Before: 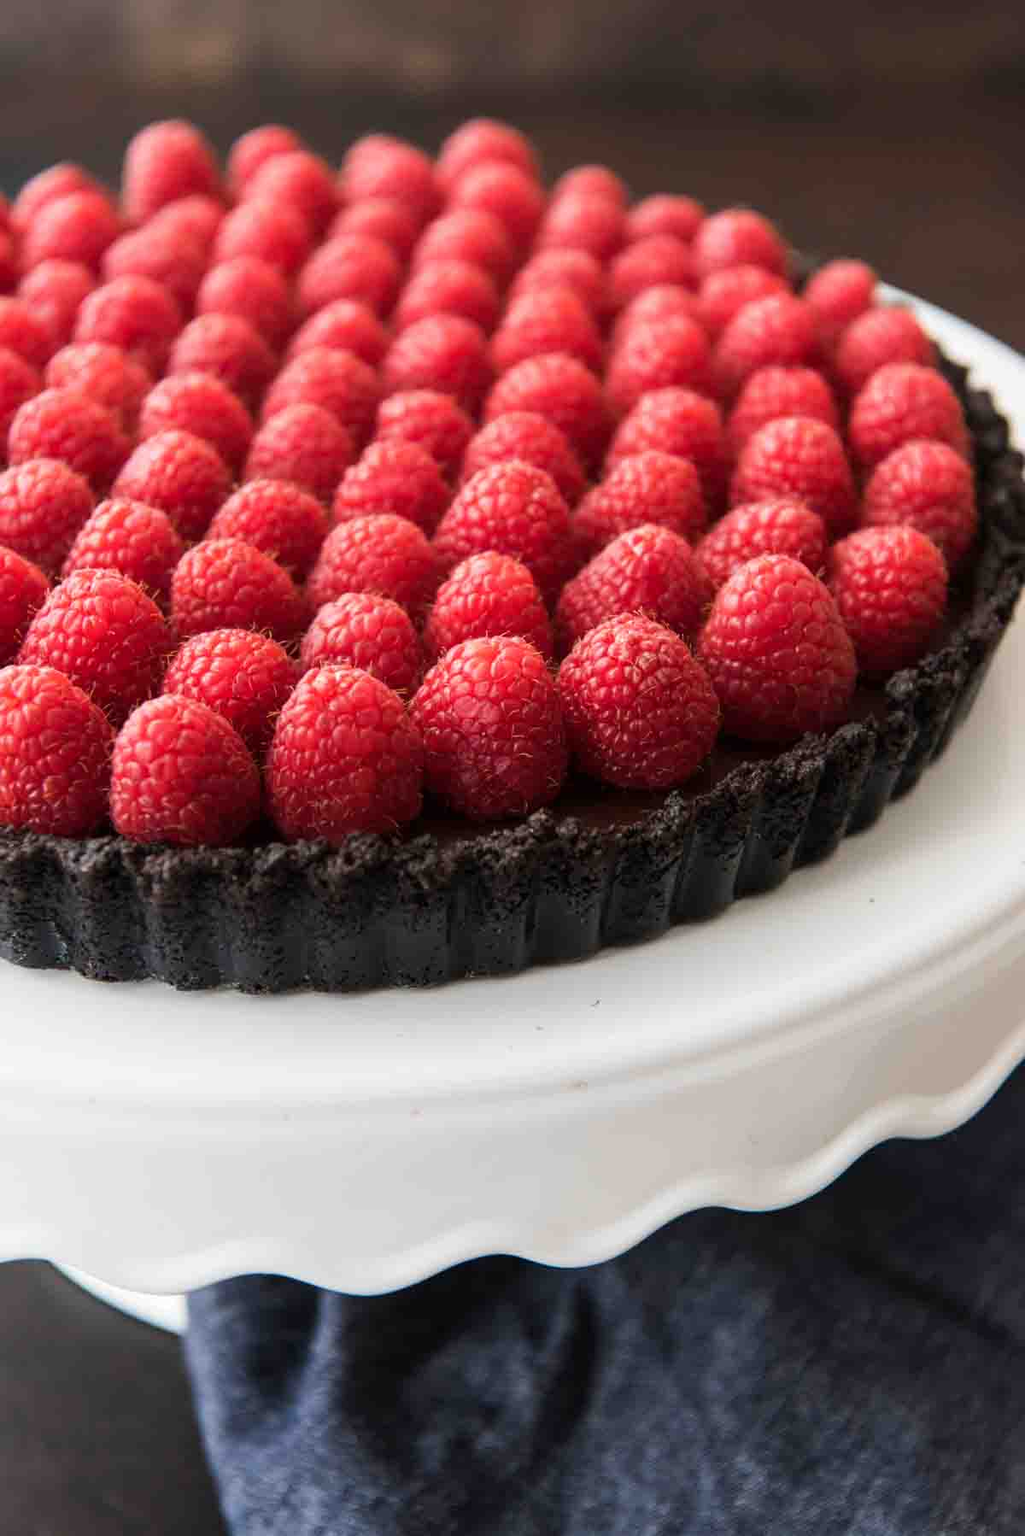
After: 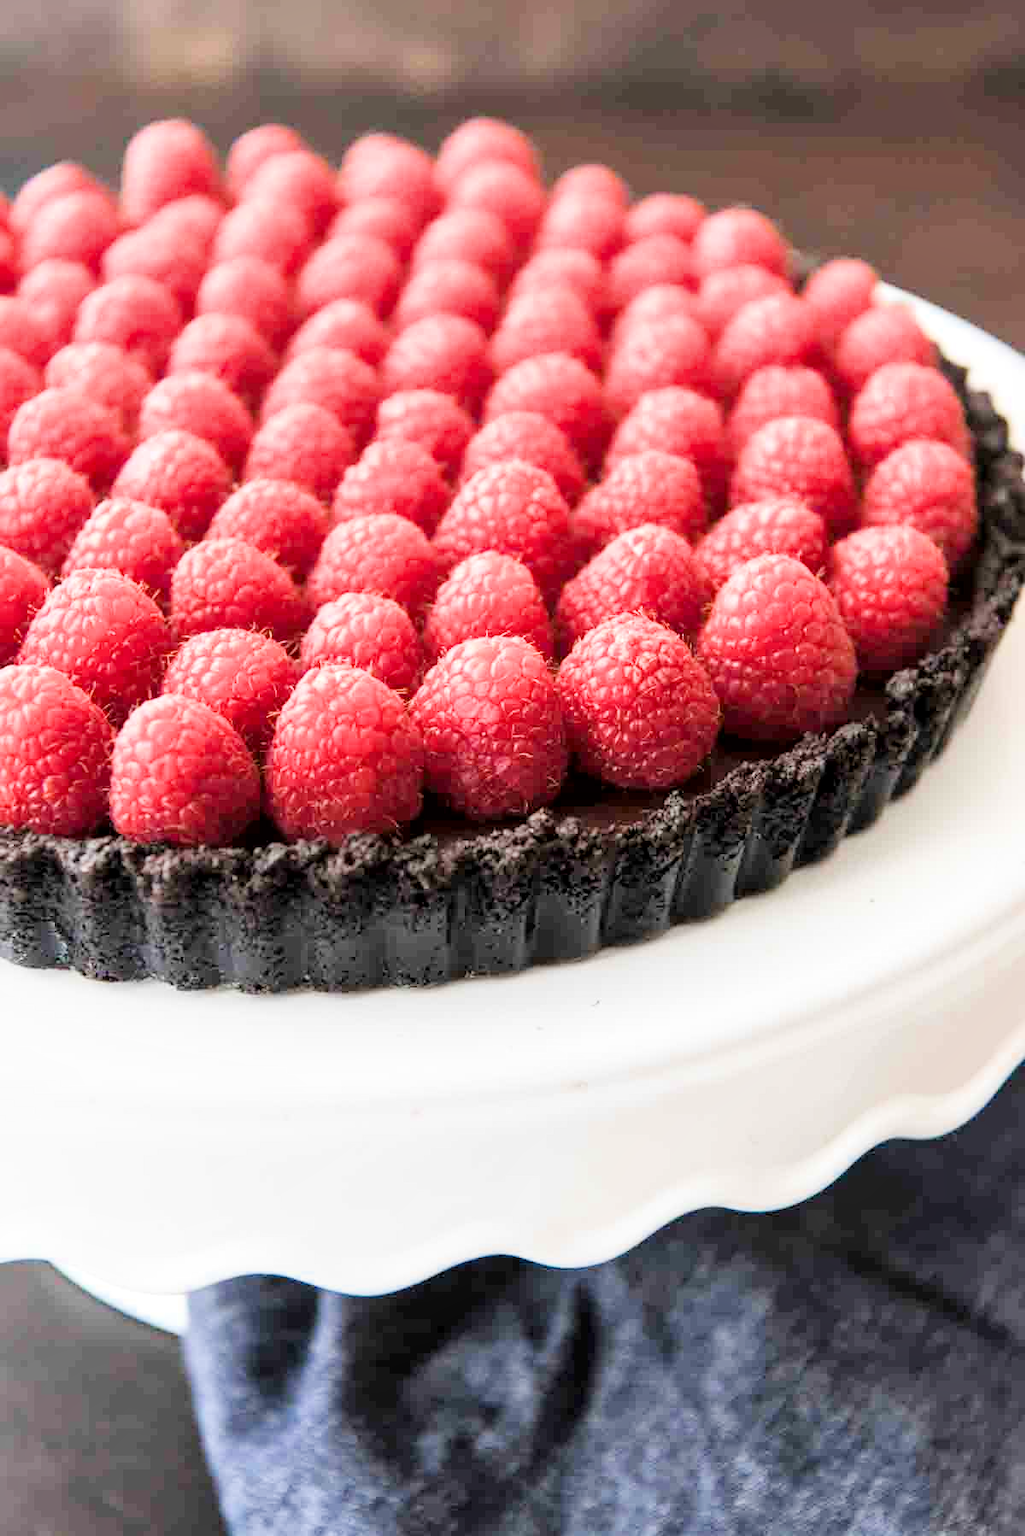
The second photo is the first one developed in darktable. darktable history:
exposure: black level correction 0, exposure 1.752 EV, compensate highlight preservation false
filmic rgb: black relative exposure -7.65 EV, white relative exposure 4.56 EV, hardness 3.61
local contrast: mode bilateral grid, contrast 19, coarseness 49, detail 132%, midtone range 0.2
